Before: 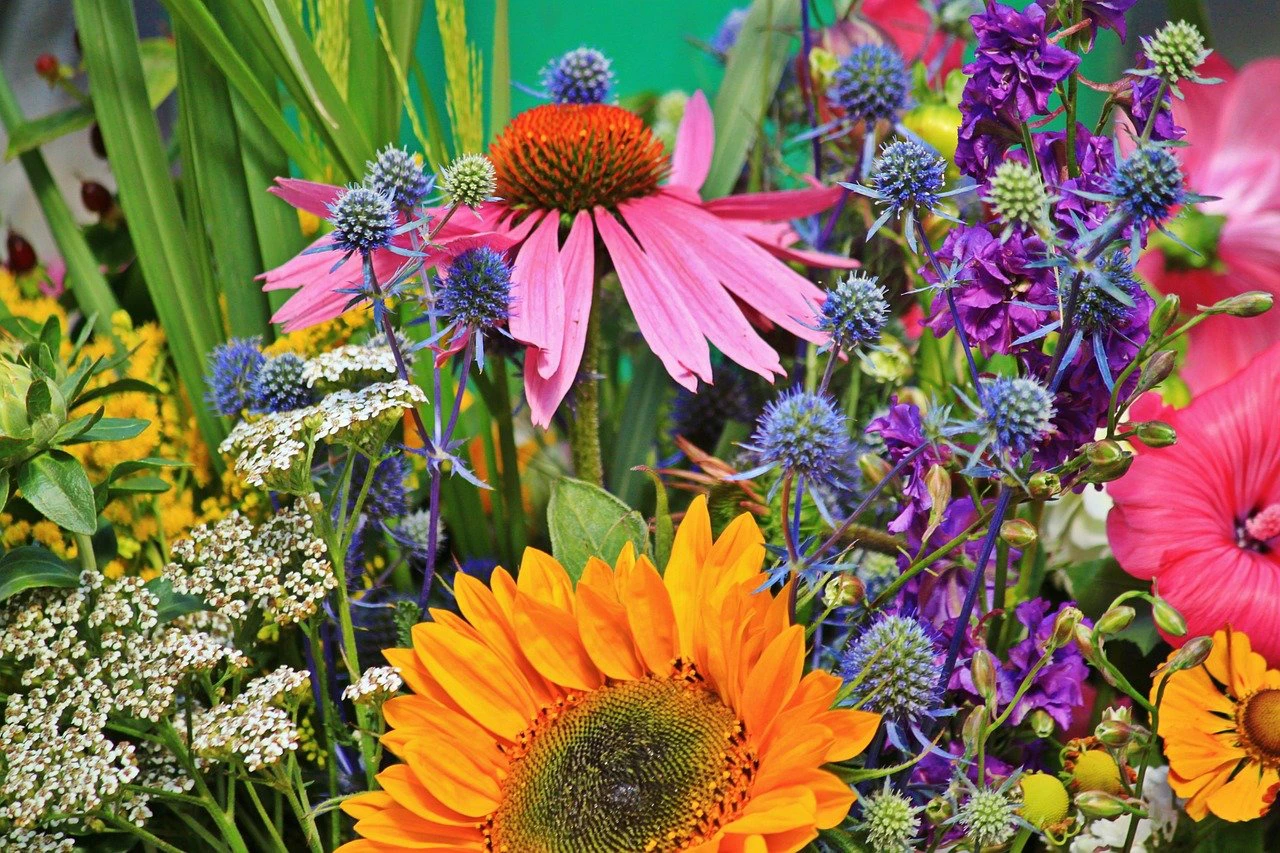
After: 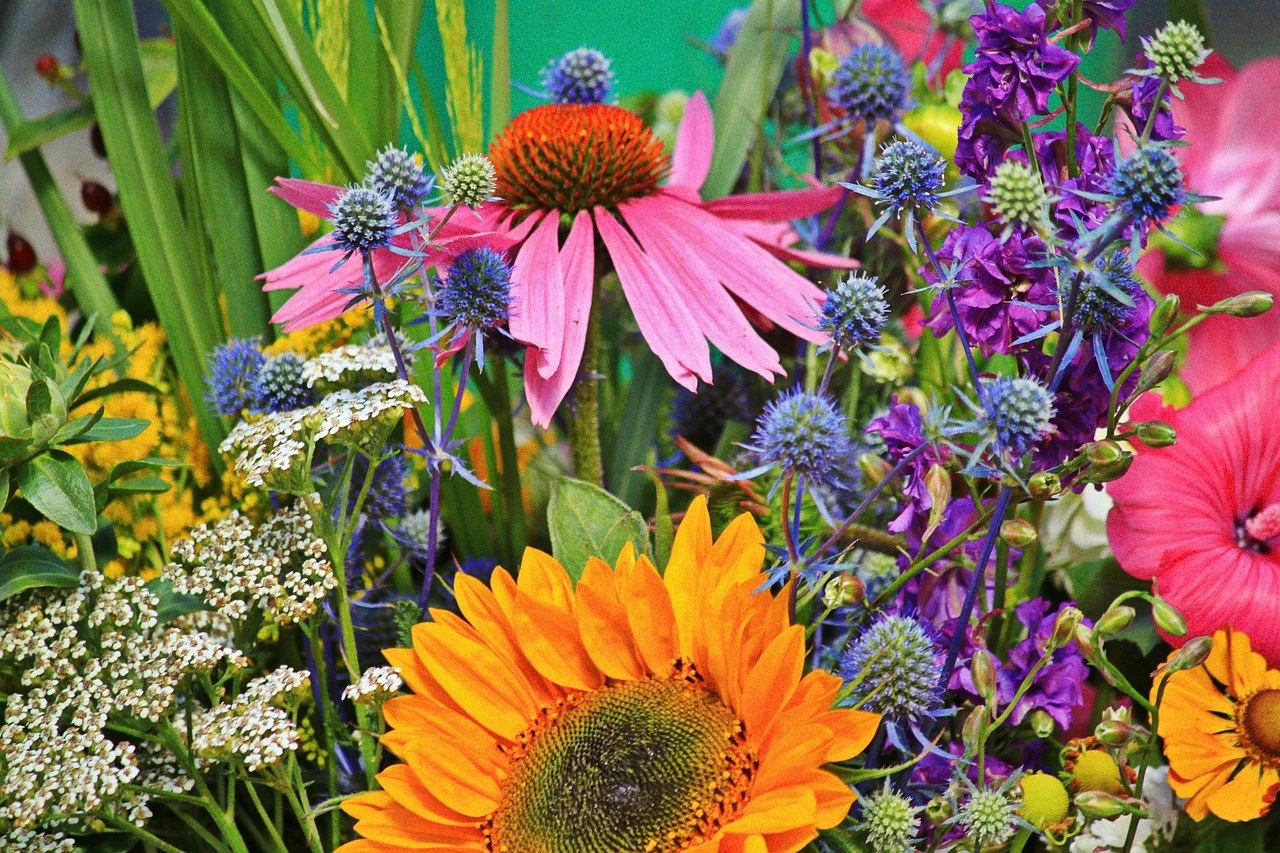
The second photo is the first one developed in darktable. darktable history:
grain: coarseness 0.09 ISO
